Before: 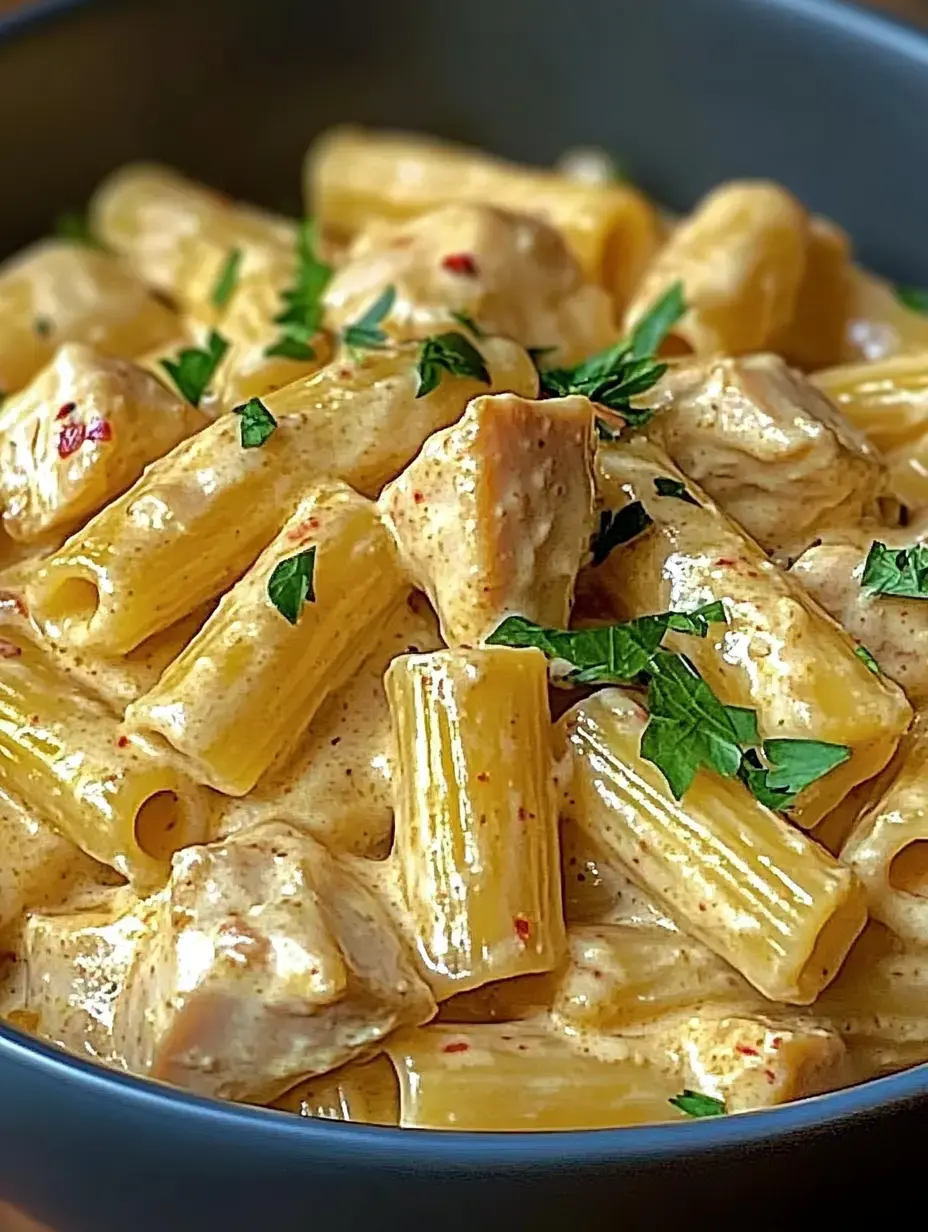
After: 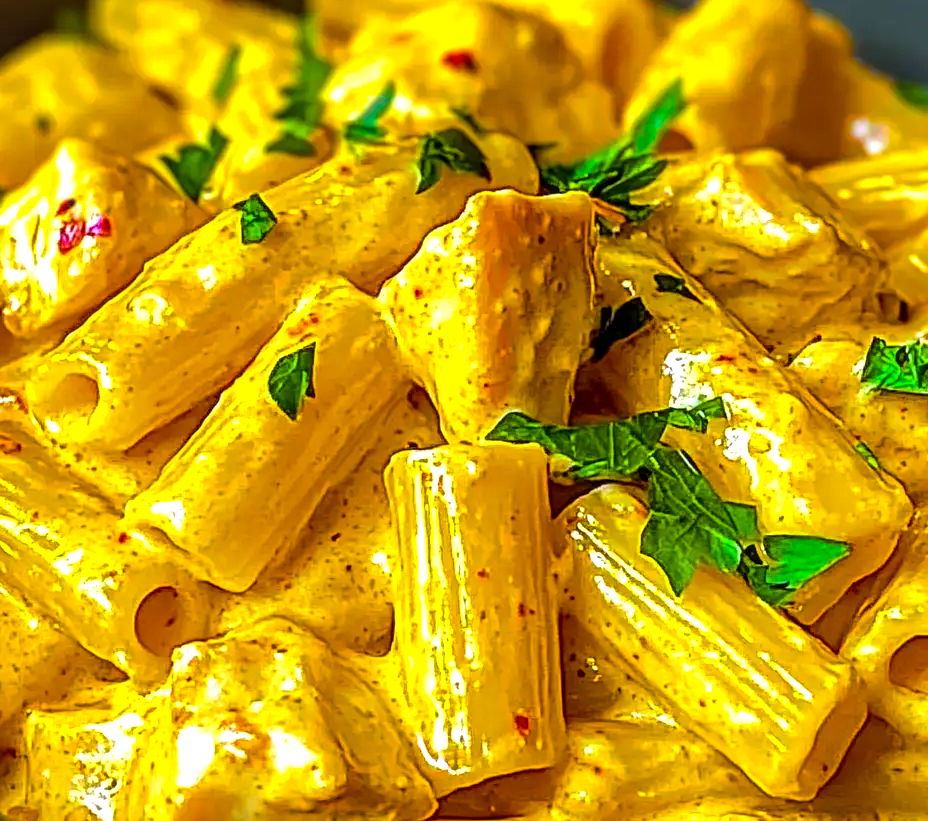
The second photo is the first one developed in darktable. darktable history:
exposure: black level correction 0, exposure 0.499 EV, compensate highlight preservation false
crop: top 16.624%, bottom 16.691%
local contrast: on, module defaults
color balance rgb: shadows lift › hue 87.7°, power › chroma 2.519%, power › hue 69.66°, linear chroma grading › highlights 99.329%, linear chroma grading › global chroma 23.492%, perceptual saturation grading › global saturation 19.355%
